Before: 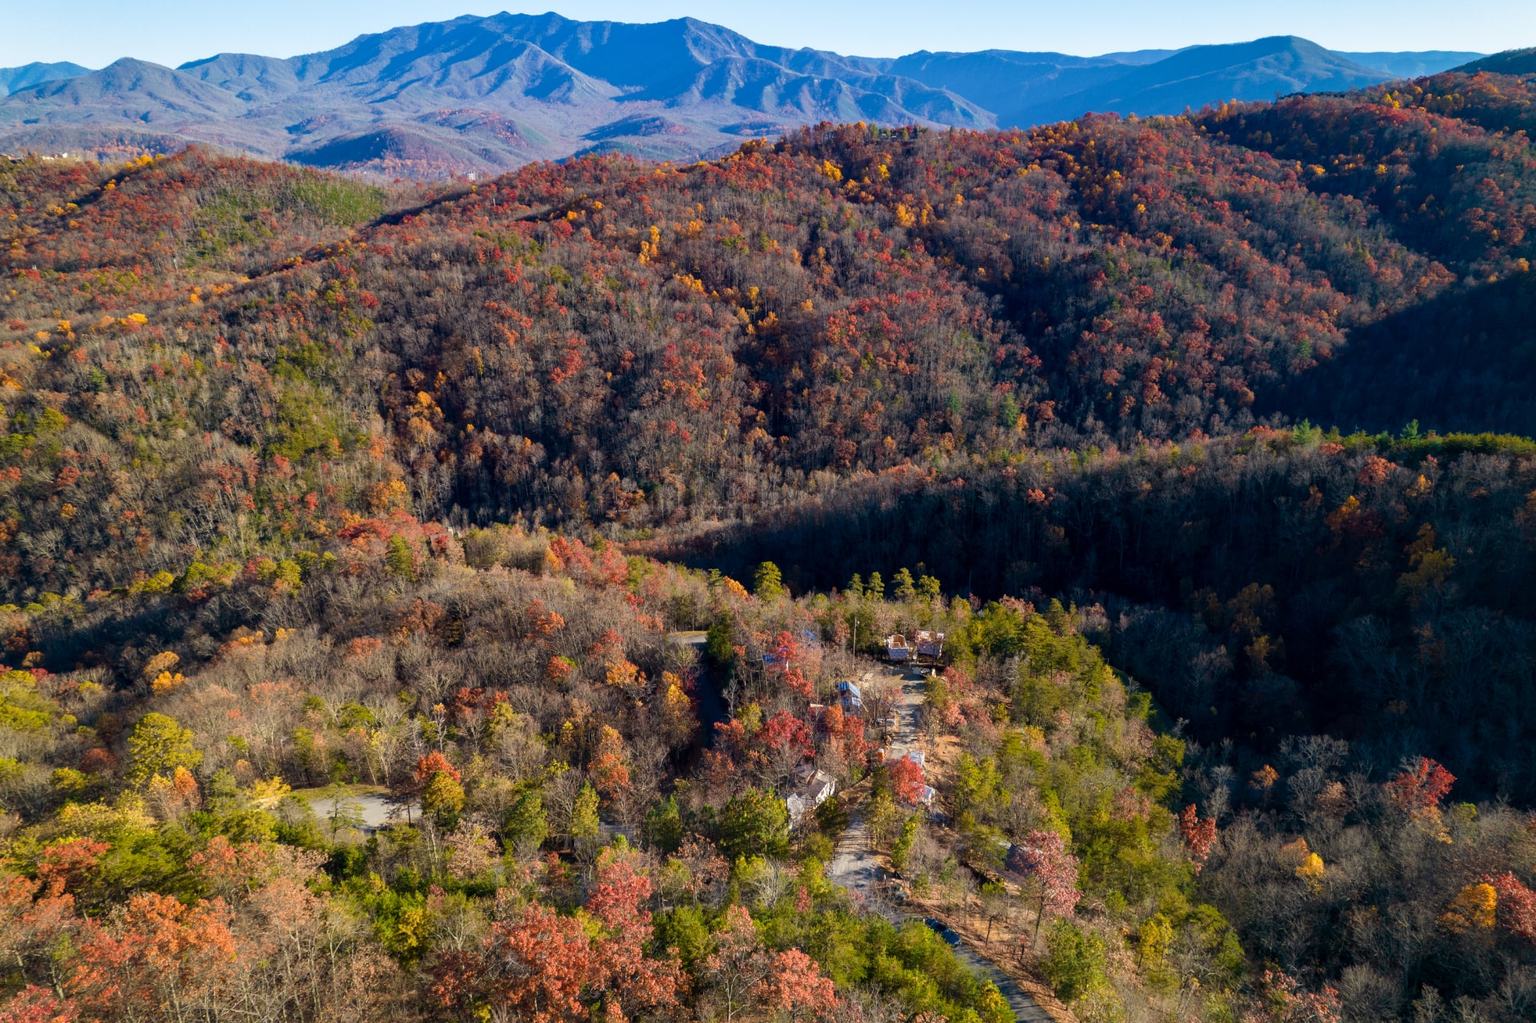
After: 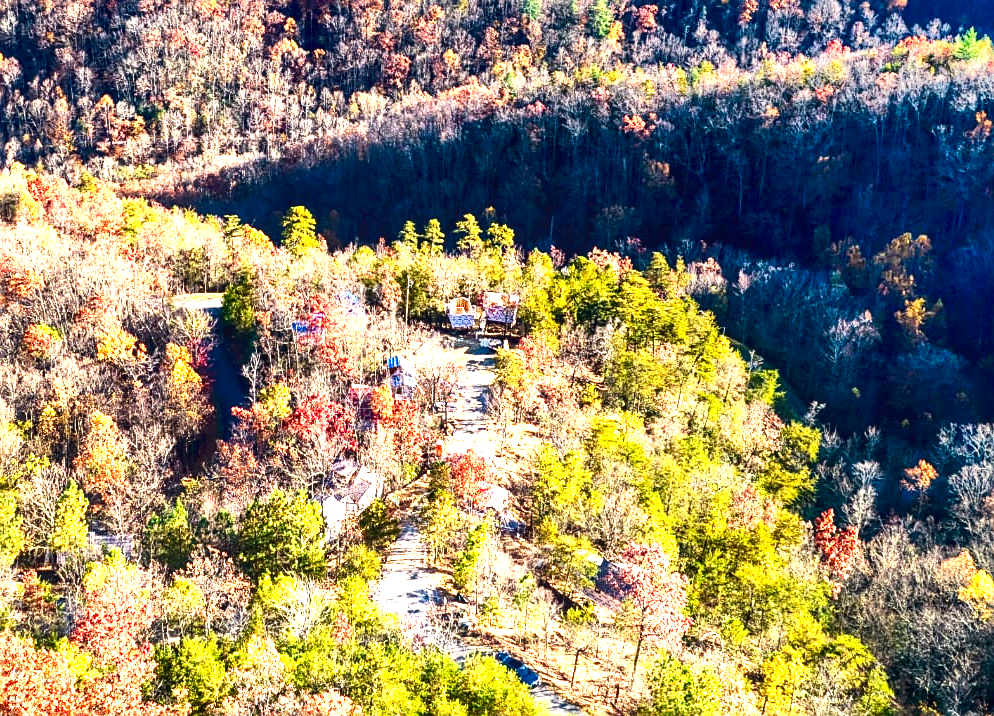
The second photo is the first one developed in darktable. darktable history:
crop: left 34.479%, top 38.822%, right 13.718%, bottom 5.172%
base curve: curves: ch0 [(0, 0) (0.688, 0.865) (1, 1)], preserve colors none
local contrast: on, module defaults
contrast brightness saturation: contrast 0.21, brightness -0.11, saturation 0.21
exposure: black level correction 0, exposure 1.675 EV, compensate exposure bias true, compensate highlight preservation false
sharpen: on, module defaults
shadows and highlights: radius 110.86, shadows 51.09, white point adjustment 9.16, highlights -4.17, highlights color adjustment 32.2%, soften with gaussian
